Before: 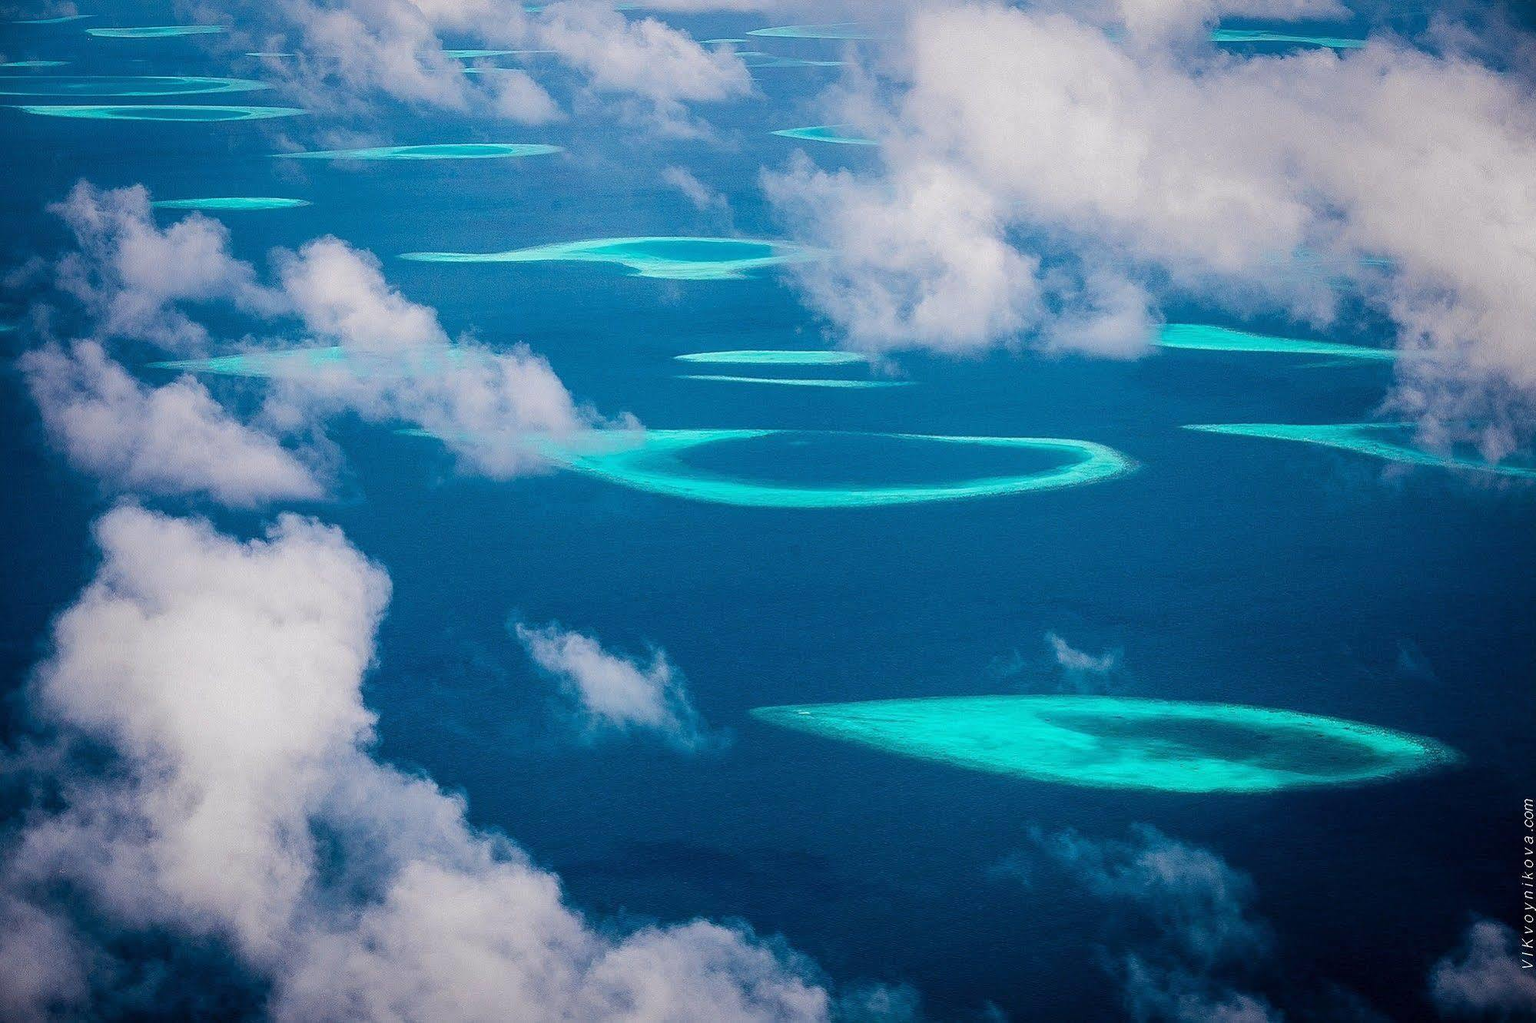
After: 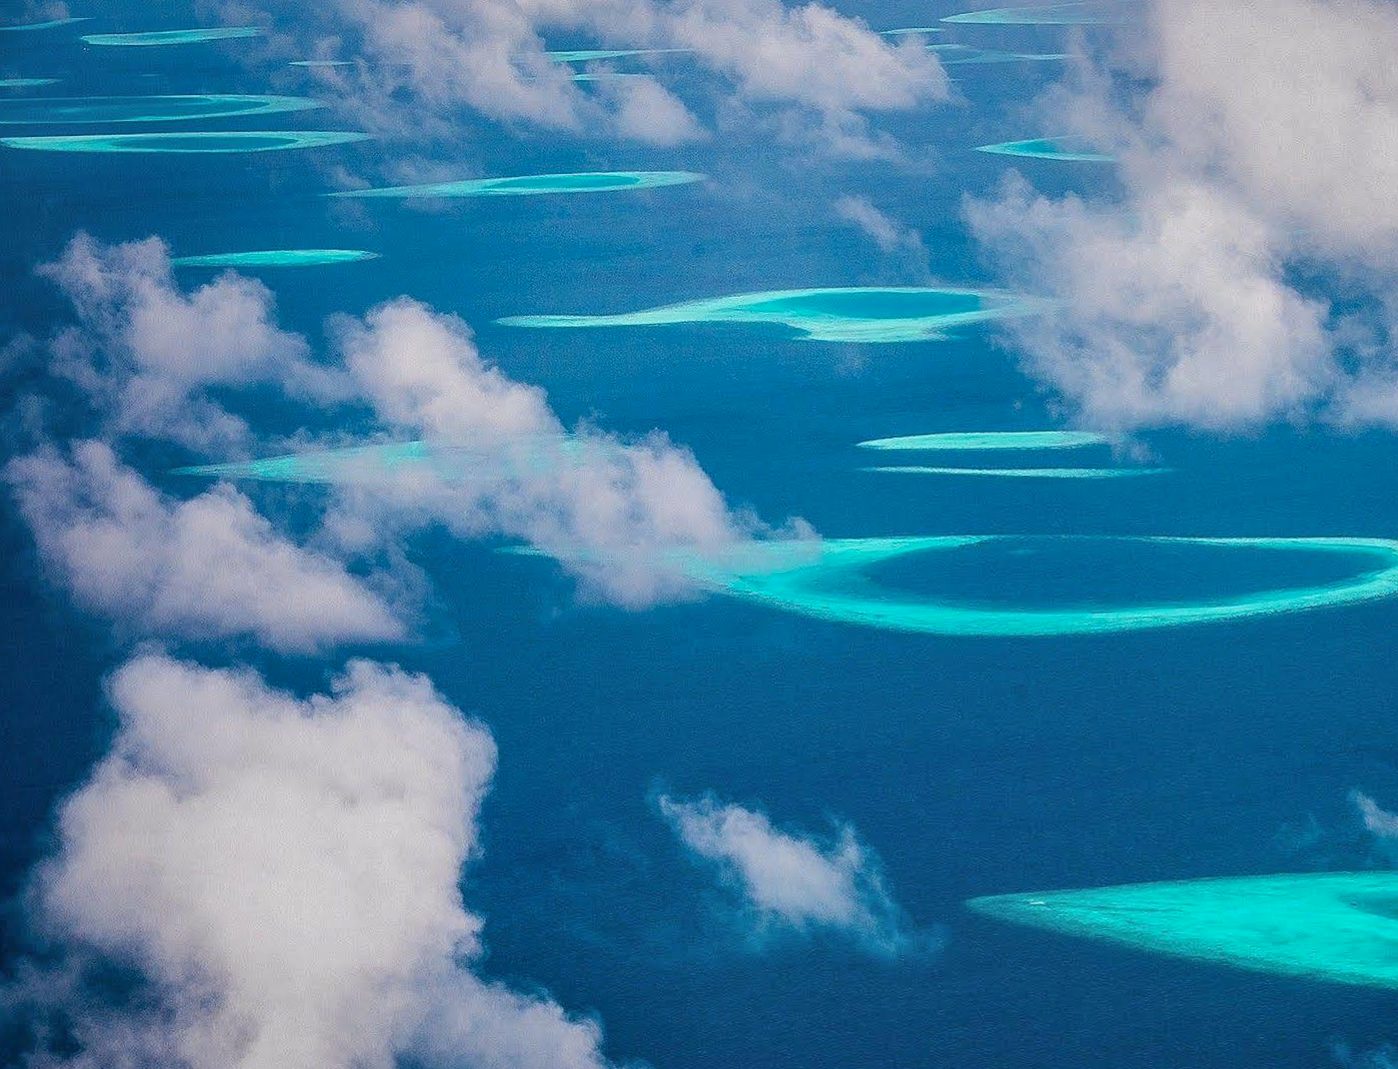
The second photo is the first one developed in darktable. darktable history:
crop: right 28.885%, bottom 16.626%
shadows and highlights: shadows 43.71, white point adjustment -1.46, soften with gaussian
rotate and perspective: rotation -1.42°, crop left 0.016, crop right 0.984, crop top 0.035, crop bottom 0.965
